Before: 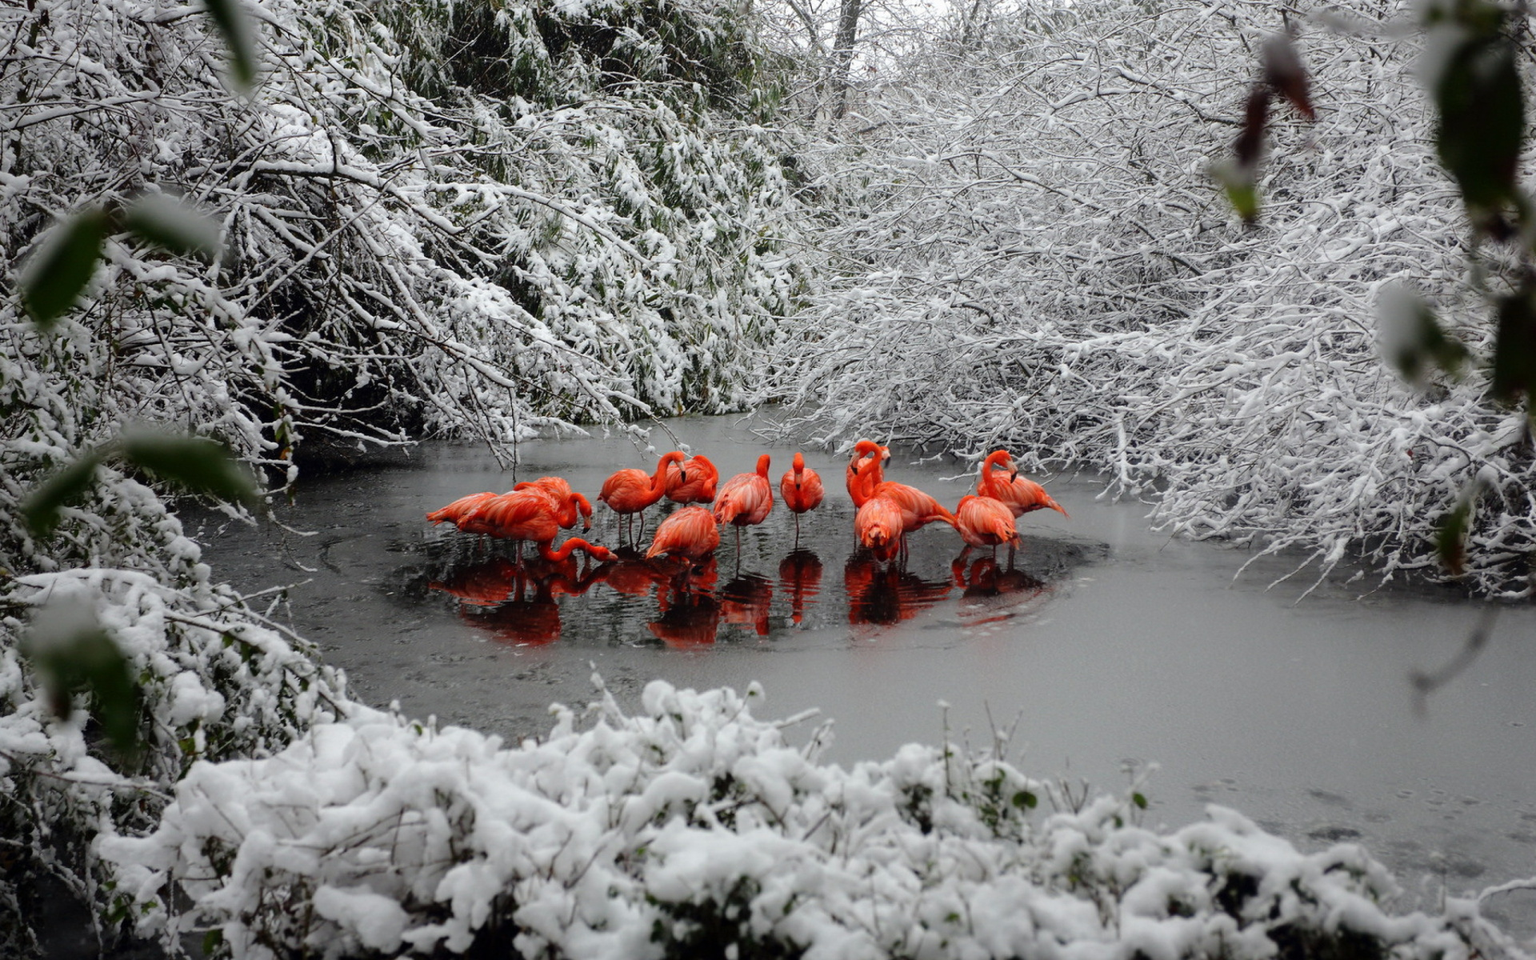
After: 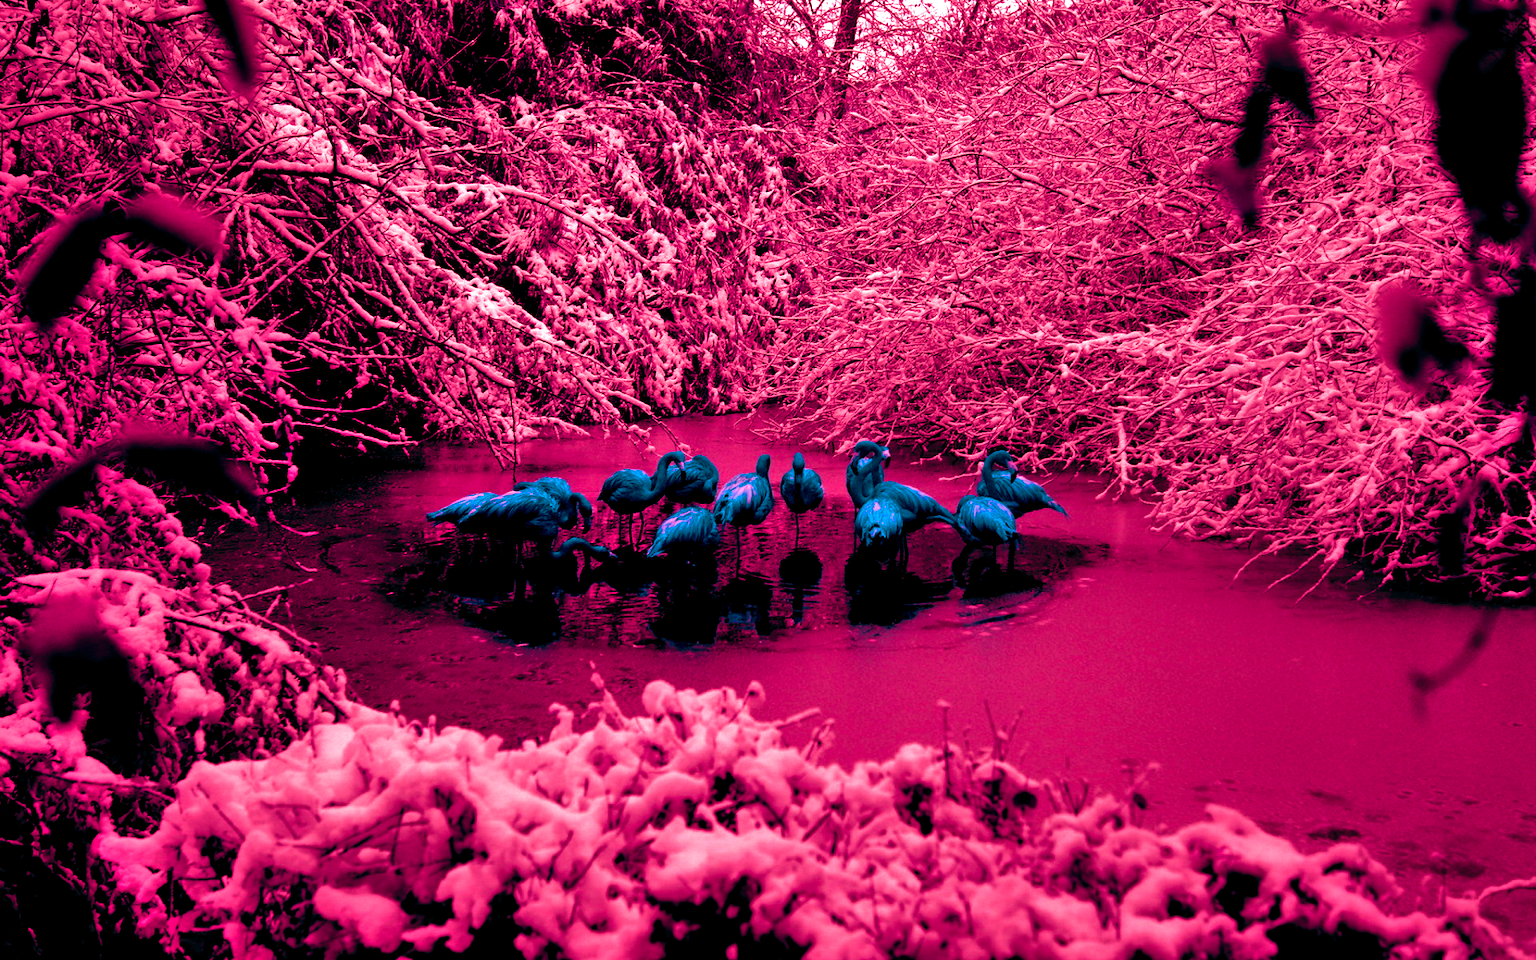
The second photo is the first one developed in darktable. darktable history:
shadows and highlights: shadows 52.42, soften with gaussian
color balance rgb: shadows lift › luminance -18.76%, shadows lift › chroma 35.44%, power › luminance -3.76%, power › hue 142.17°, highlights gain › chroma 7.5%, highlights gain › hue 184.75°, global offset › luminance -0.52%, global offset › chroma 0.91%, global offset › hue 173.36°, shadows fall-off 300%, white fulcrum 2 EV, highlights fall-off 300%, linear chroma grading › shadows 17.19%, linear chroma grading › highlights 61.12%, linear chroma grading › global chroma 50%, hue shift -150.52°, perceptual brilliance grading › global brilliance 12%, mask middle-gray fulcrum 100%, contrast gray fulcrum 38.43%, contrast 35.15%, saturation formula JzAzBz (2021)
